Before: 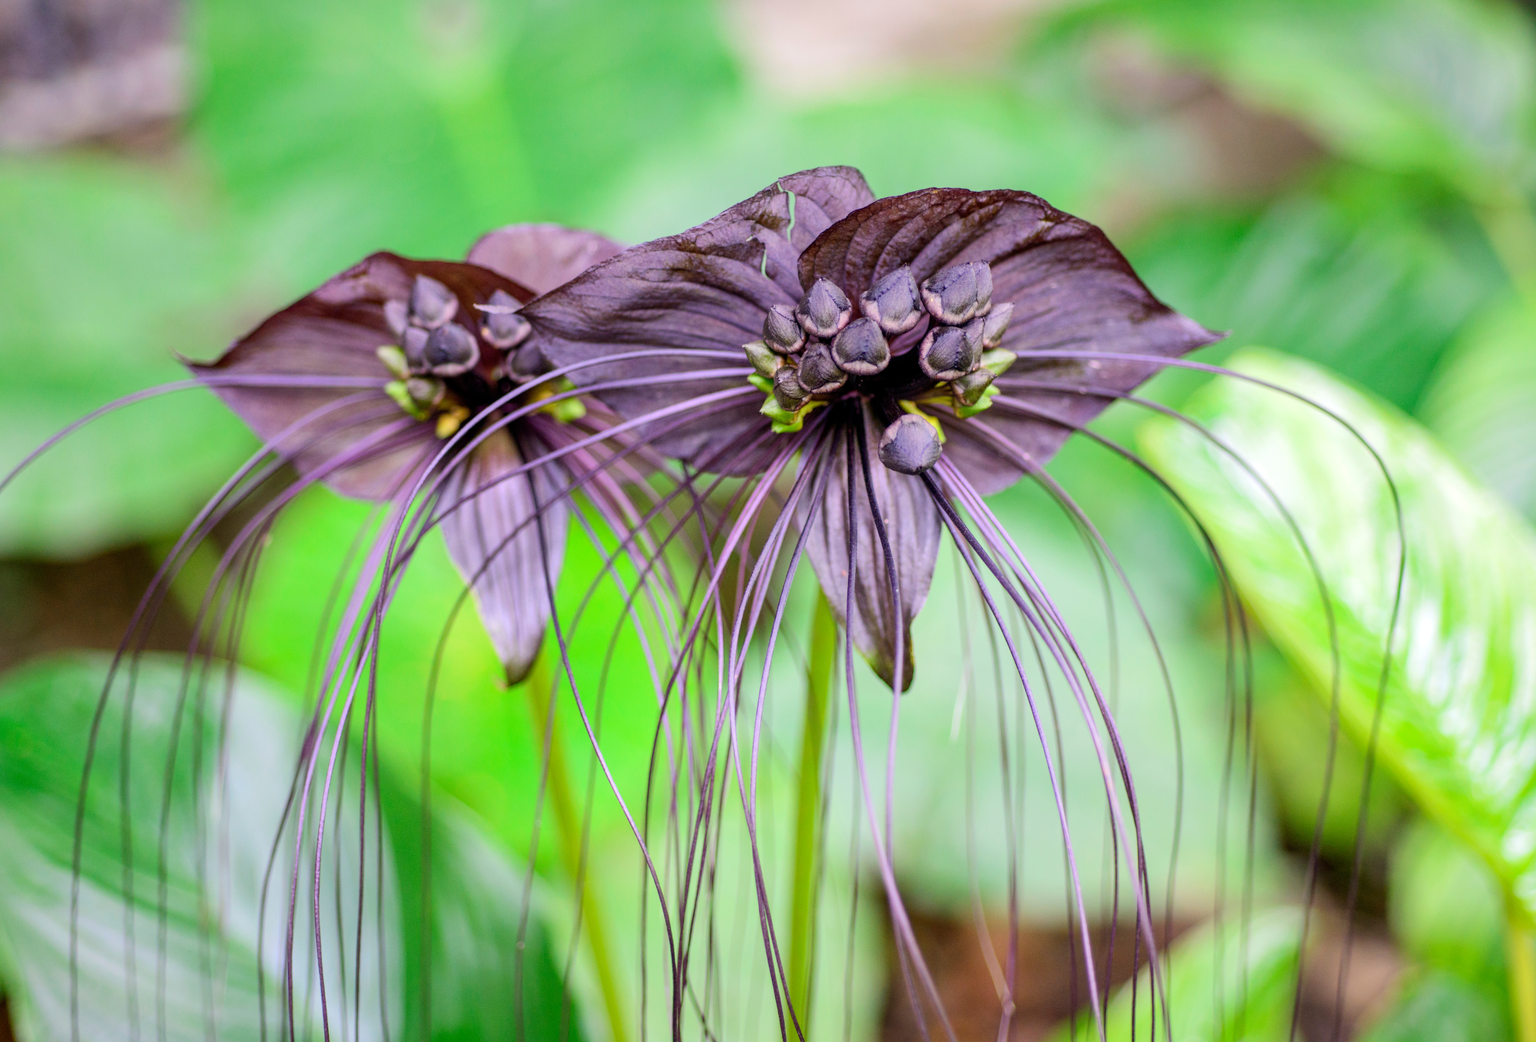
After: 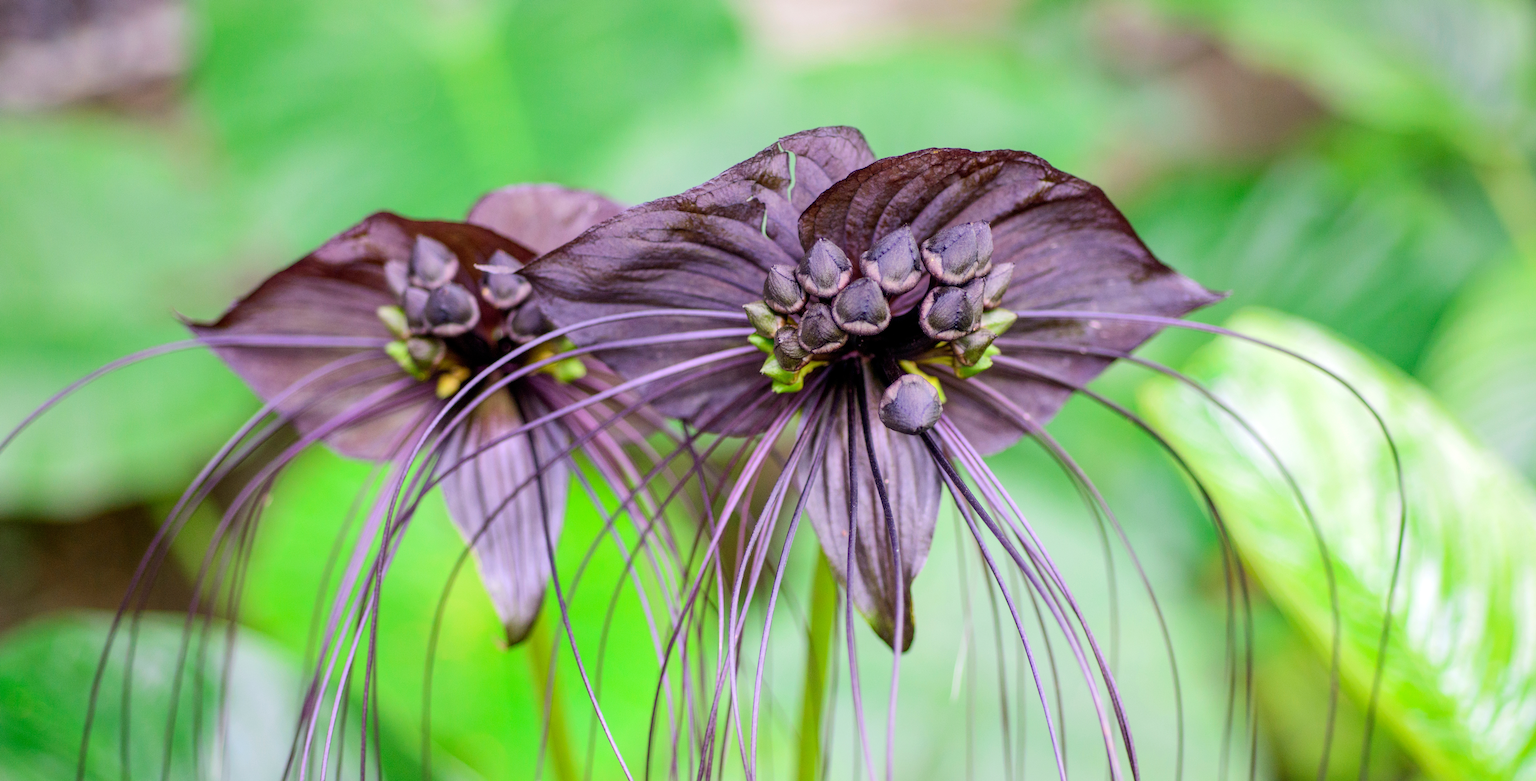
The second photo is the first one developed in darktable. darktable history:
sharpen: radius 1.272, amount 0.305, threshold 0
crop: top 3.857%, bottom 21.132%
